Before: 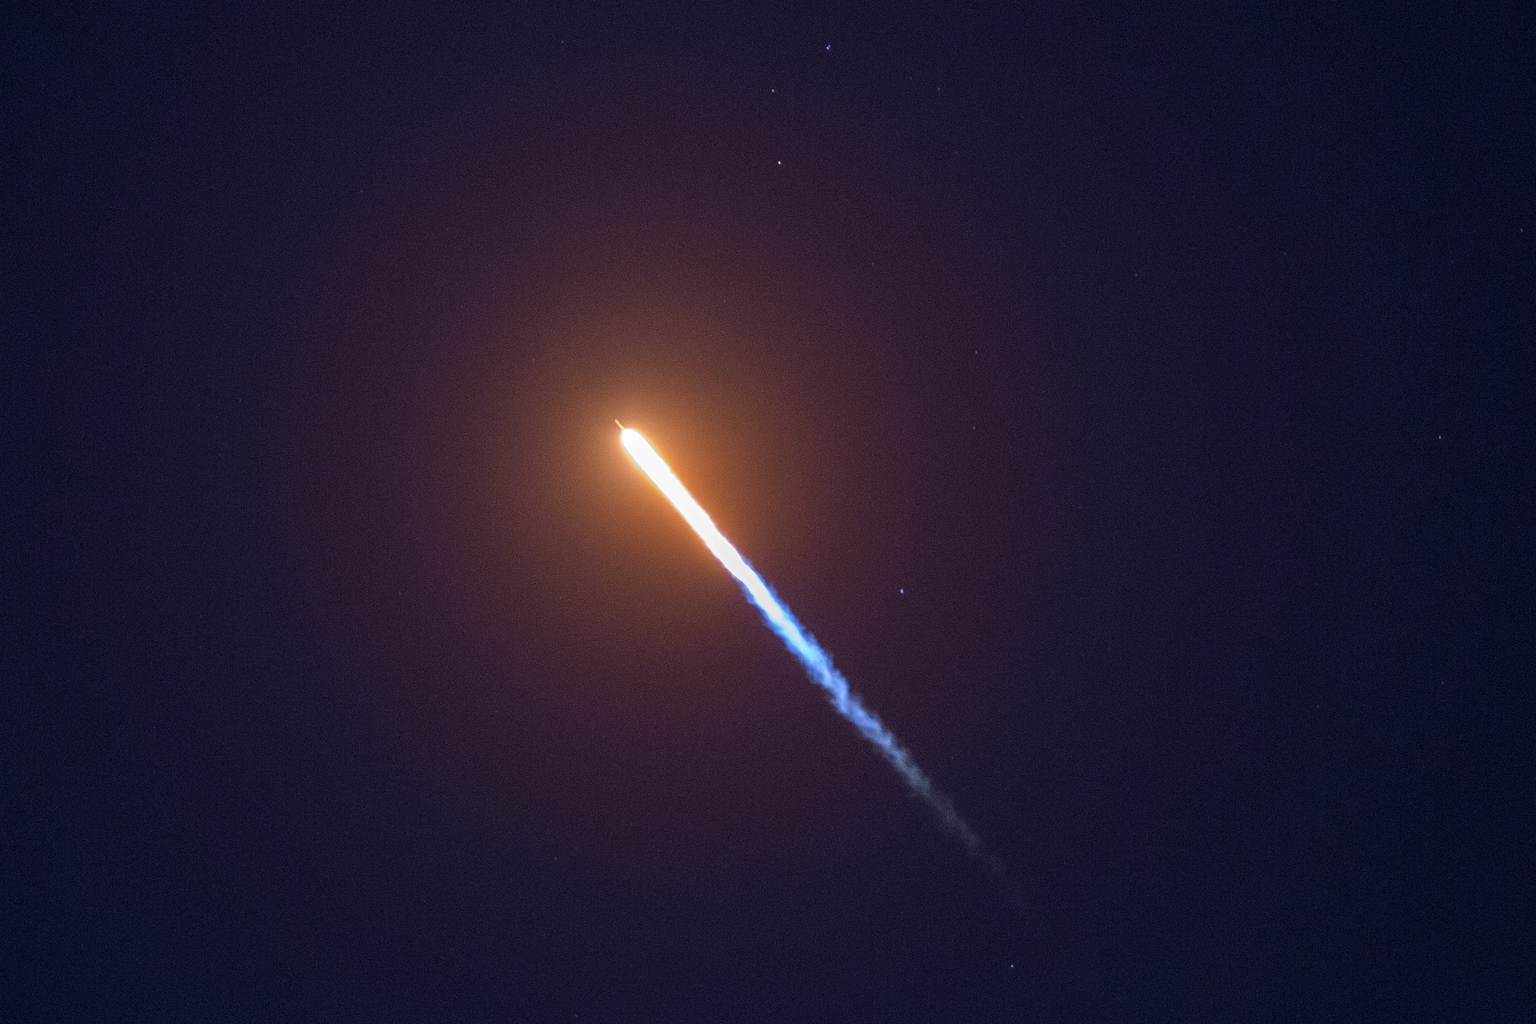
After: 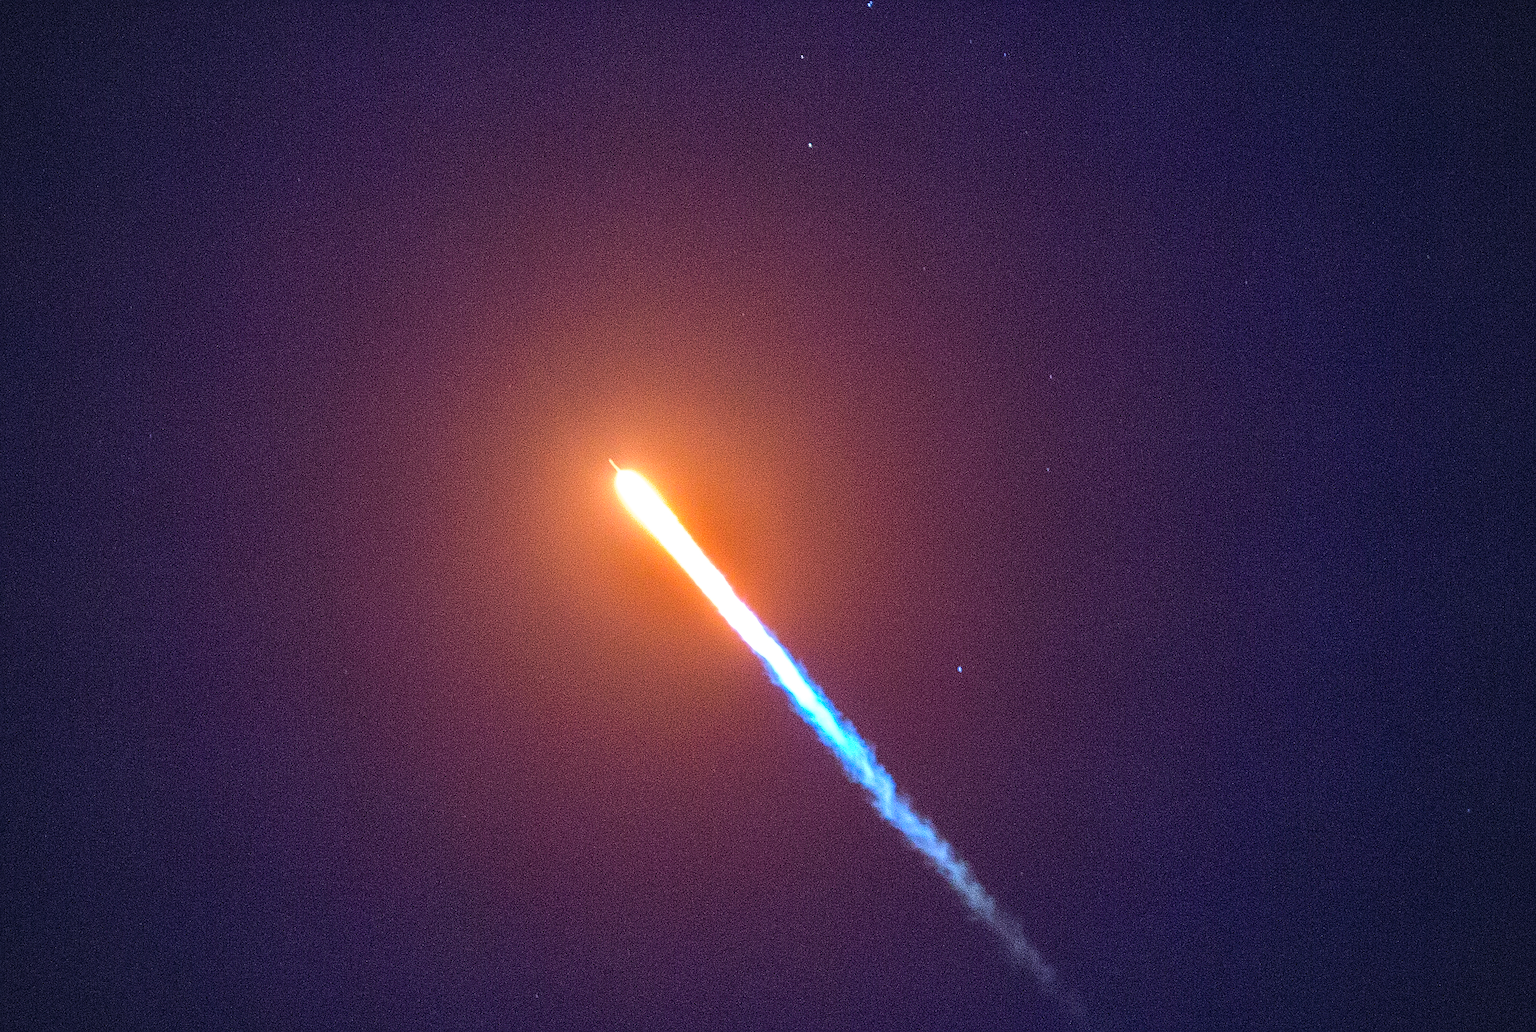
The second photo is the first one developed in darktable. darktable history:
crop and rotate: left 7.631%, top 4.406%, right 10.583%, bottom 13.154%
exposure: black level correction 0, exposure 0.699 EV, compensate highlight preservation false
vignetting: fall-off start 74.18%, fall-off radius 65.85%
contrast brightness saturation: contrast 0.051
sharpen: on, module defaults
color balance rgb: perceptual saturation grading › global saturation -2.907%, perceptual saturation grading › shadows -1.962%, perceptual brilliance grading › mid-tones 9.285%, perceptual brilliance grading › shadows 14.743%, global vibrance 20%
shadows and highlights: shadows 20.74, highlights -81.06, highlights color adjustment 46.34%, soften with gaussian
color correction: highlights b* 0.021
